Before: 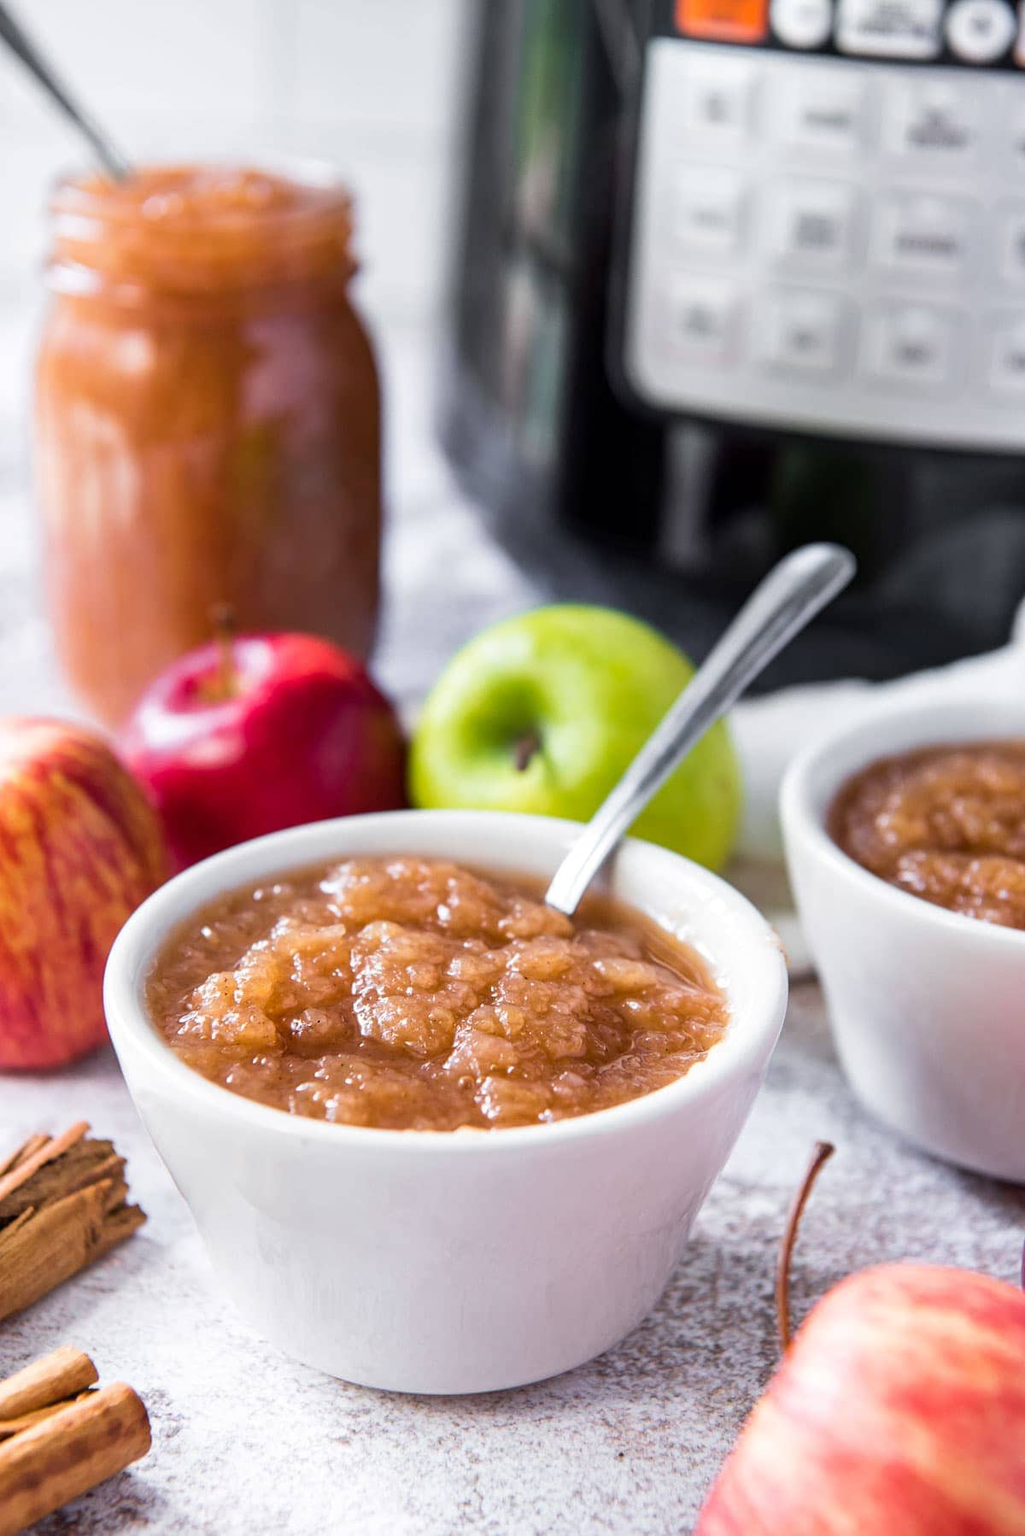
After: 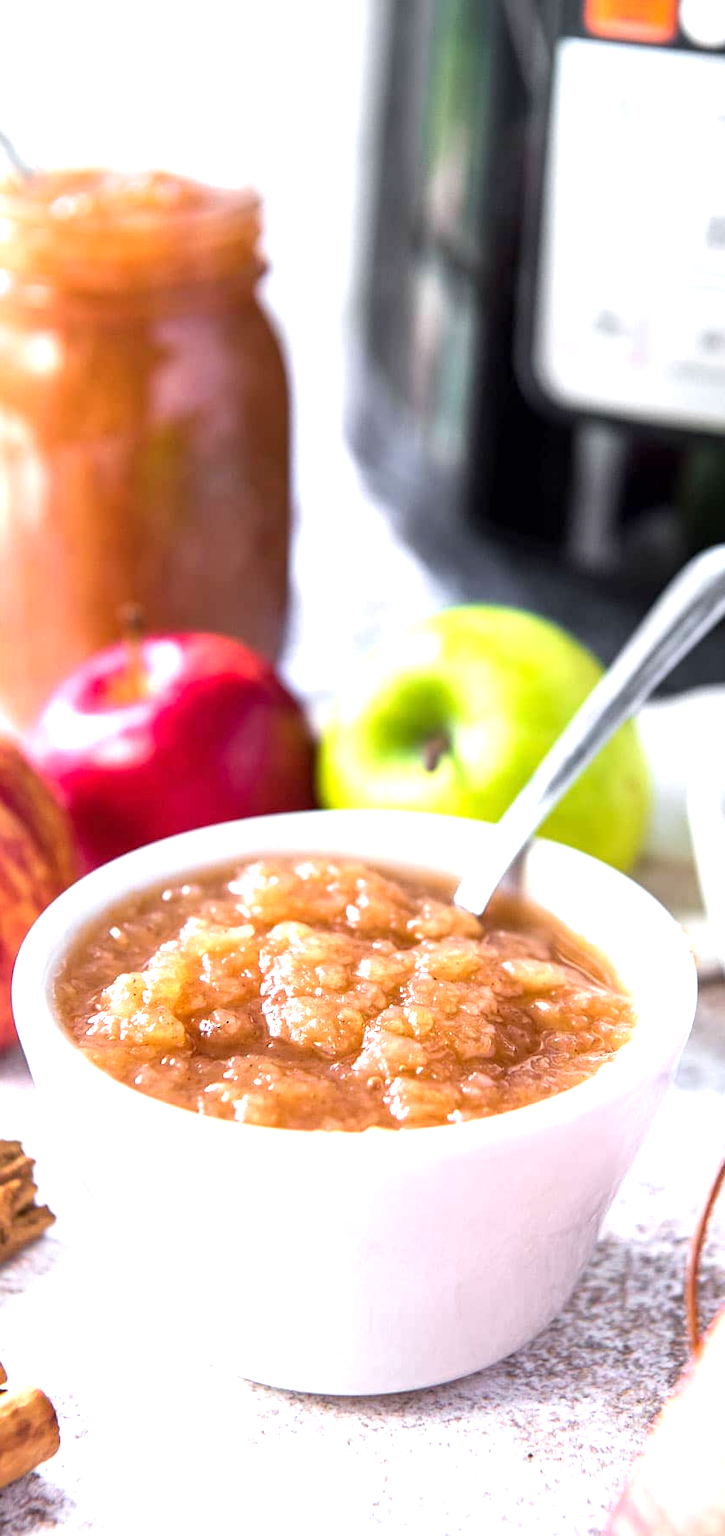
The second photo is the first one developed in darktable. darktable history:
crop and rotate: left 8.993%, right 20.188%
exposure: exposure 0.94 EV, compensate highlight preservation false
